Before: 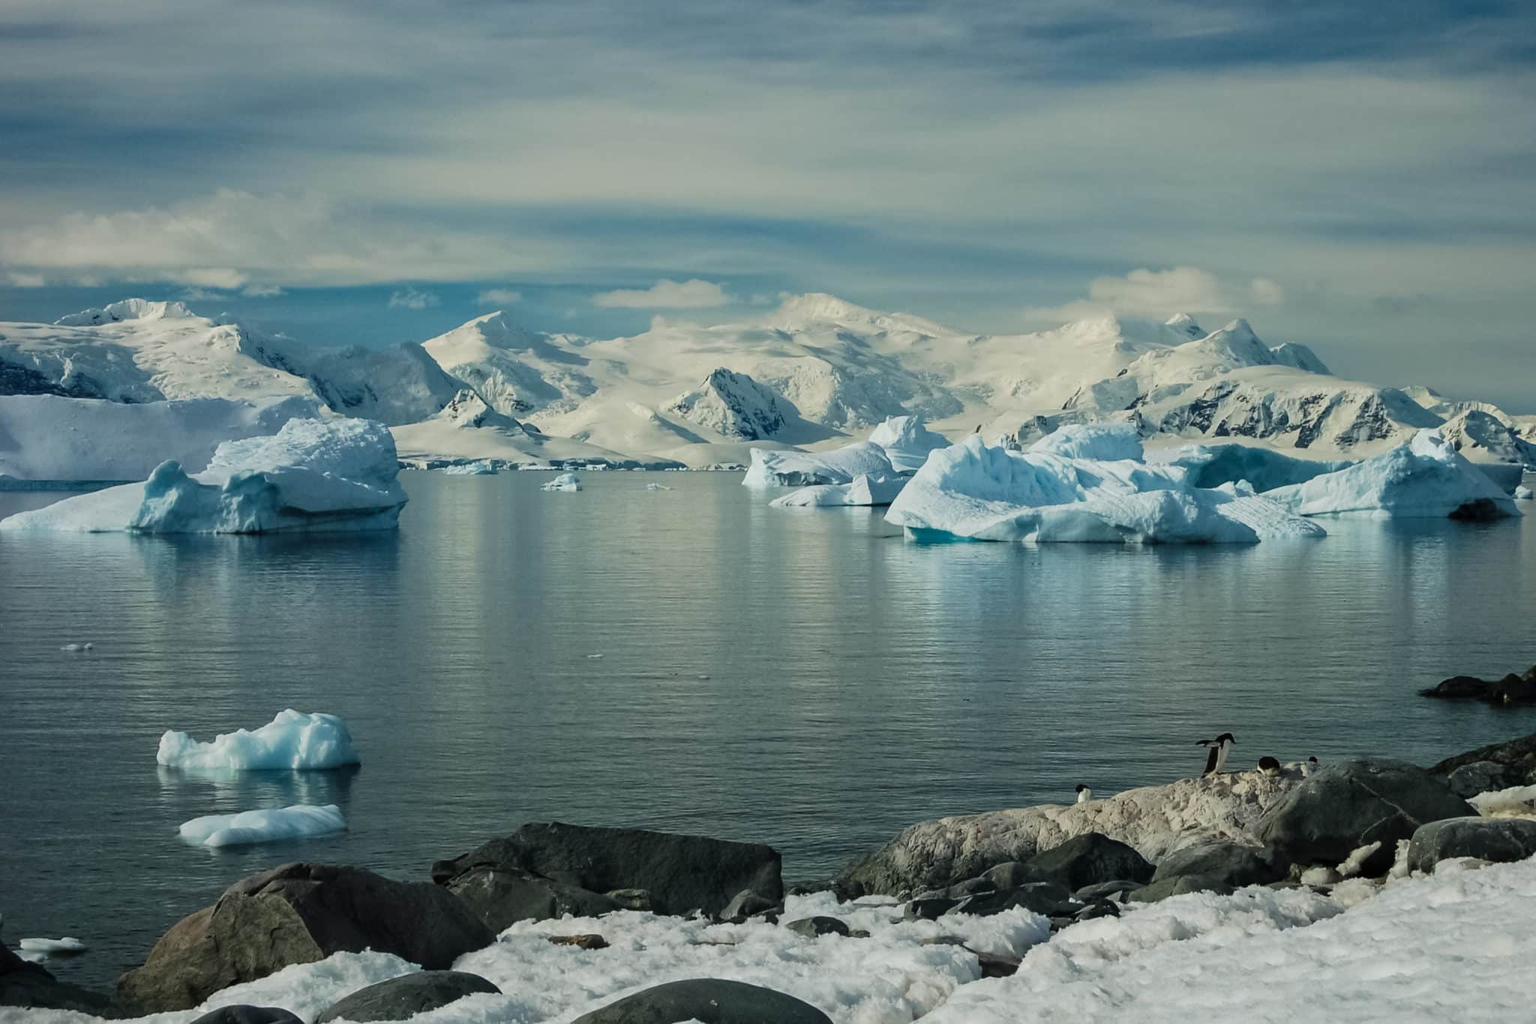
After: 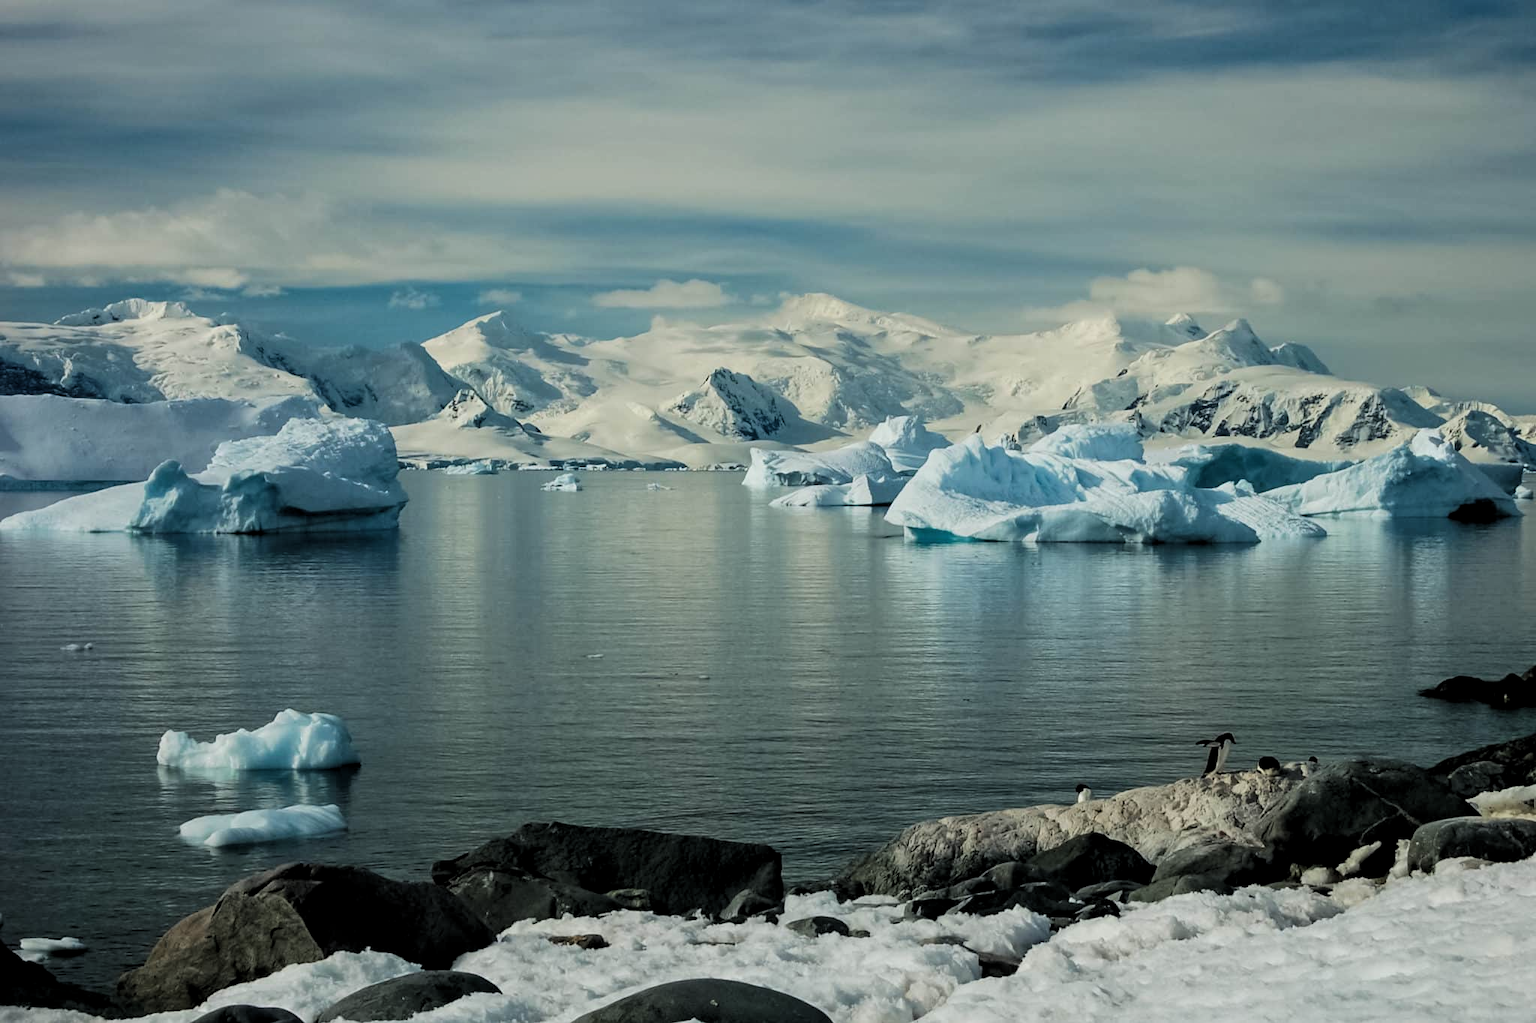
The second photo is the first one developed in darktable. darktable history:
levels: levels [0.026, 0.507, 0.987]
filmic rgb: black relative exposure -12.8 EV, white relative exposure 2.8 EV, threshold 3 EV, target black luminance 0%, hardness 8.54, latitude 70.41%, contrast 1.133, shadows ↔ highlights balance -0.395%, color science v4 (2020), enable highlight reconstruction true
